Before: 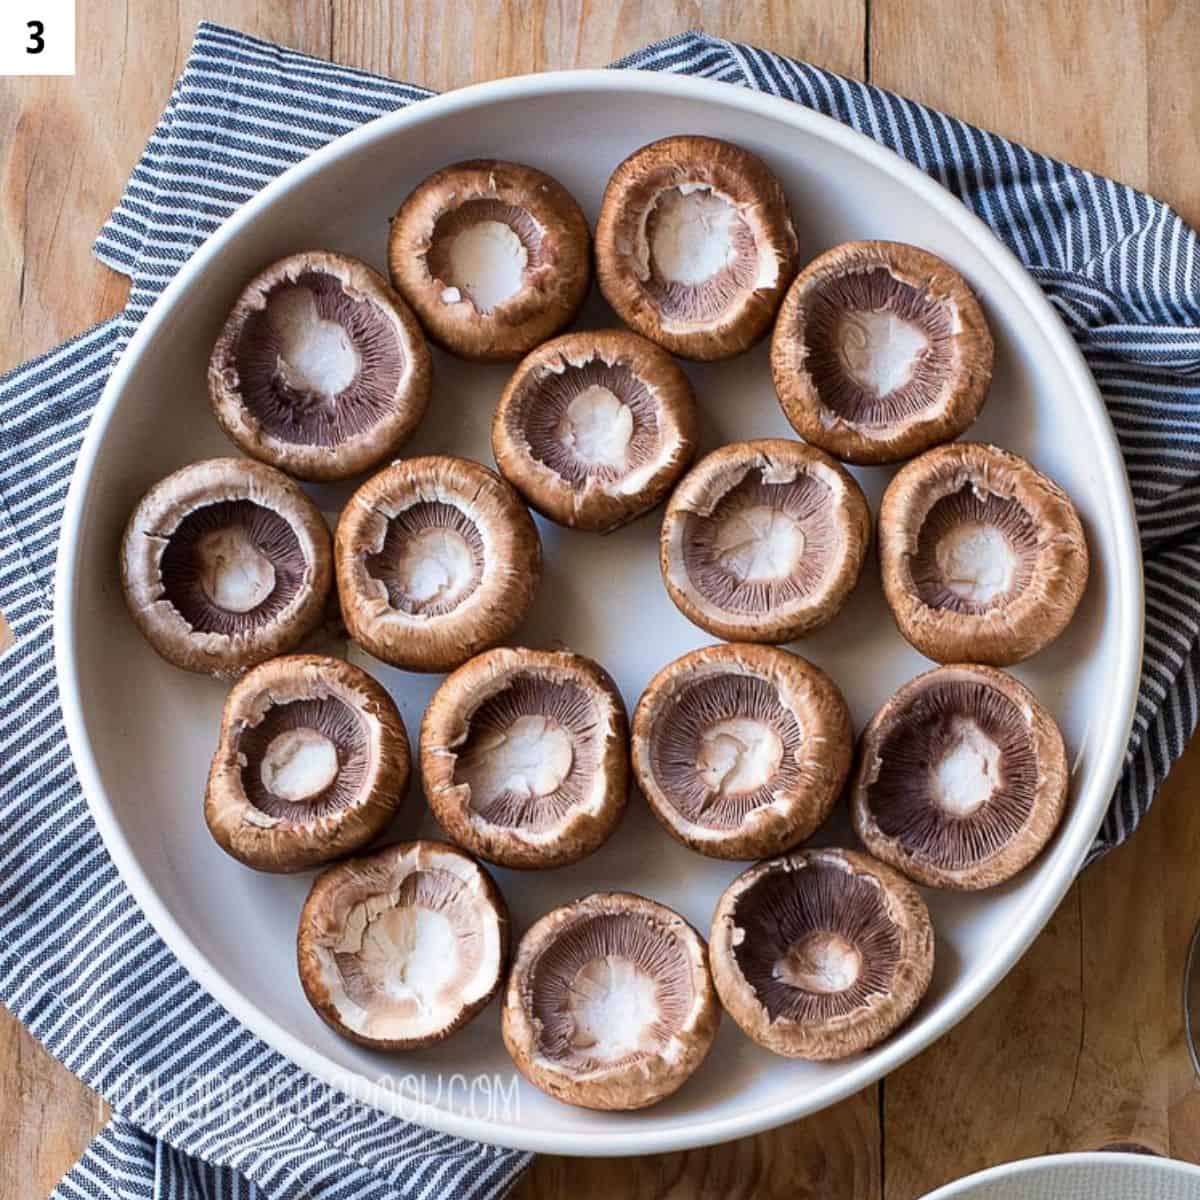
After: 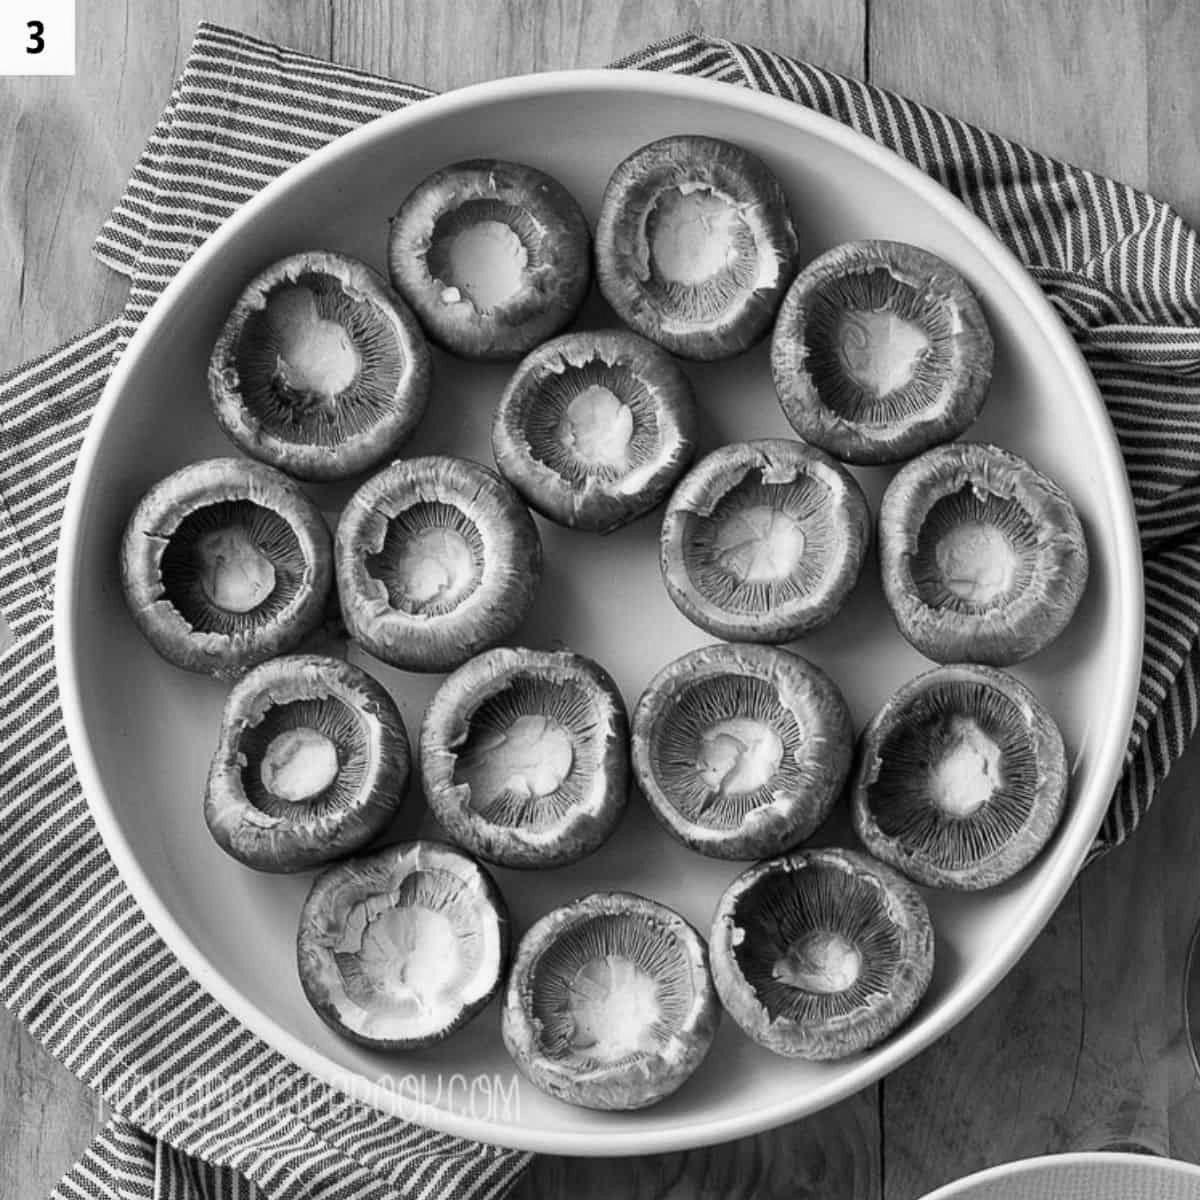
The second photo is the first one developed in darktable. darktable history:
white balance: red 1.004, blue 1.096
monochrome: a -11.7, b 1.62, size 0.5, highlights 0.38
